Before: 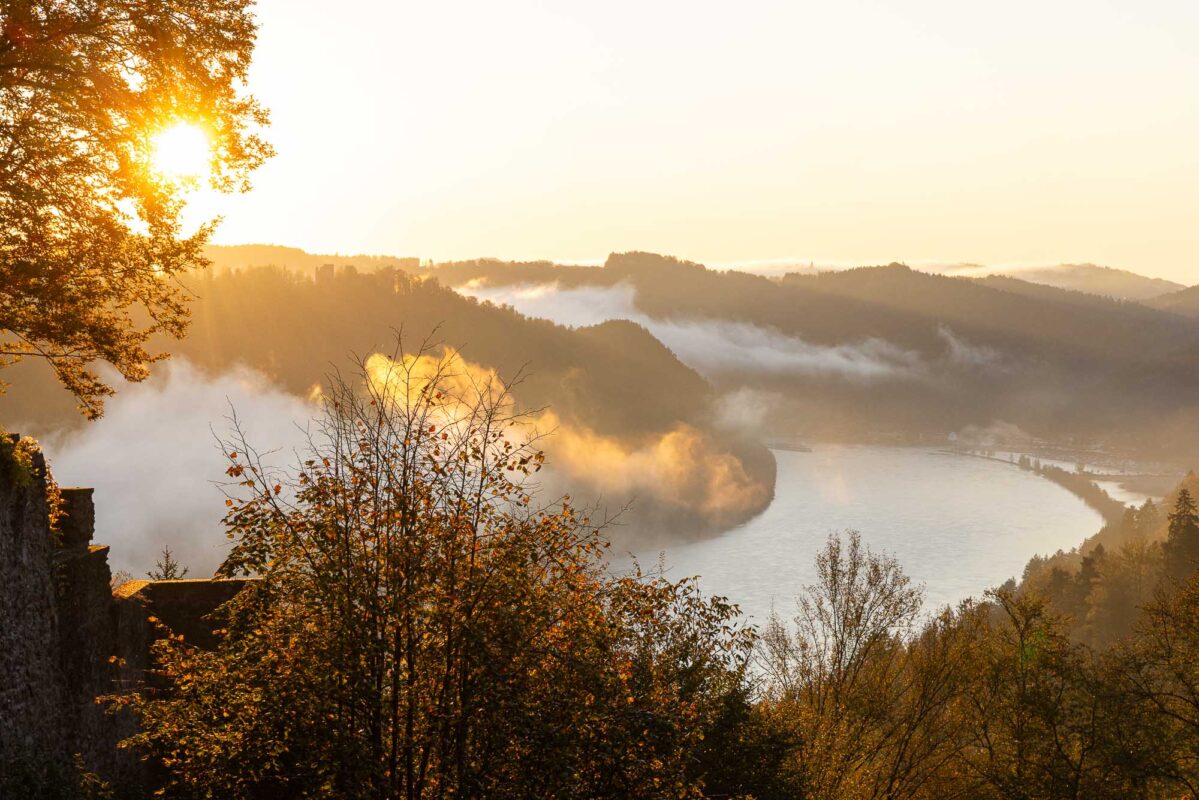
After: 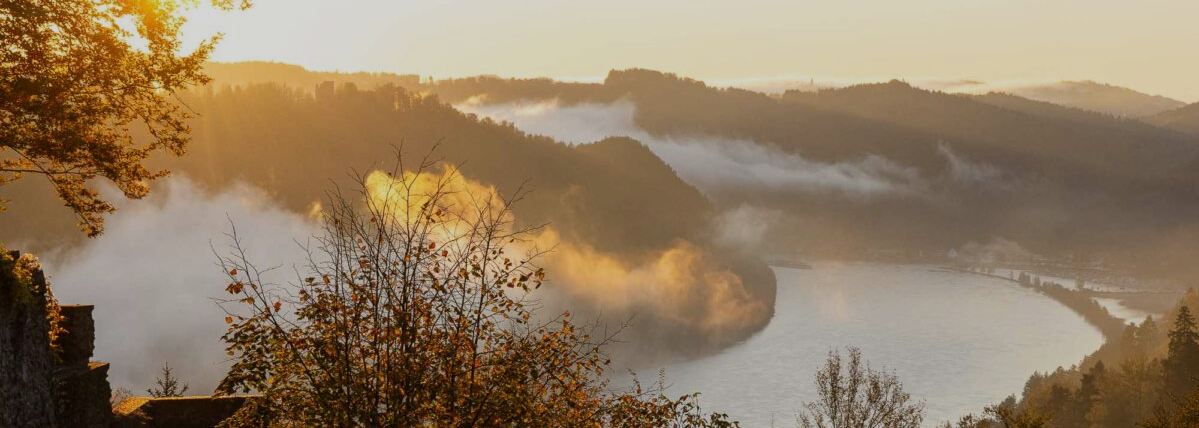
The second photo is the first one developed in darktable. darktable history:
exposure: exposure -0.582 EV, compensate highlight preservation false
crop and rotate: top 23.043%, bottom 23.437%
